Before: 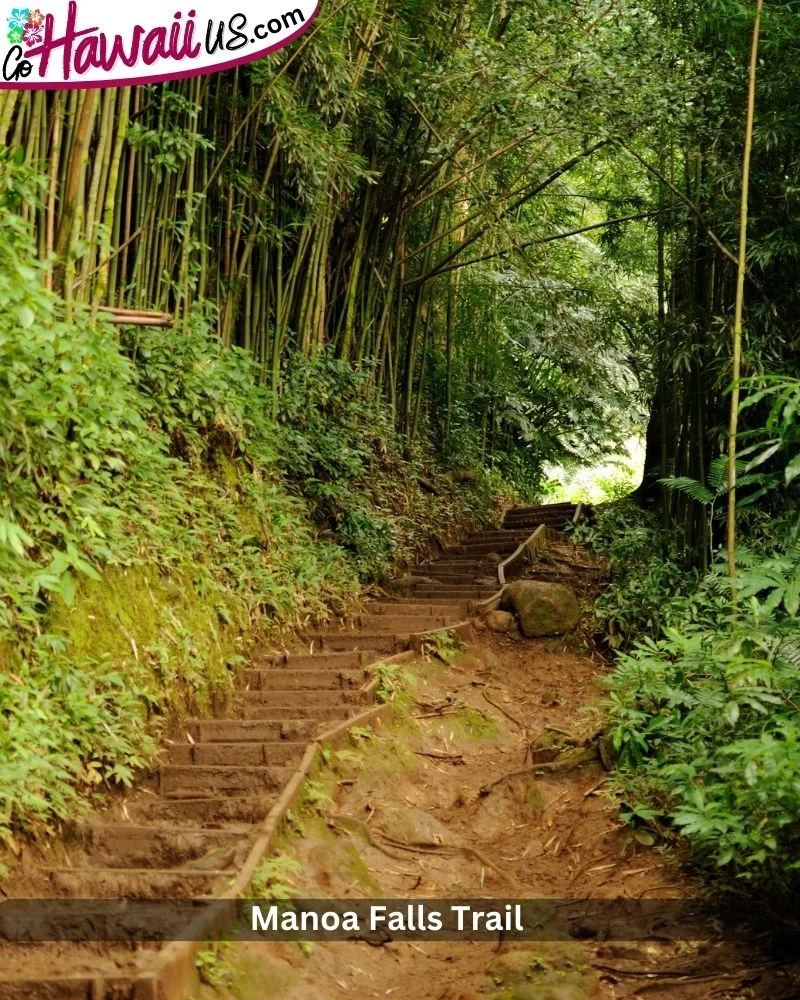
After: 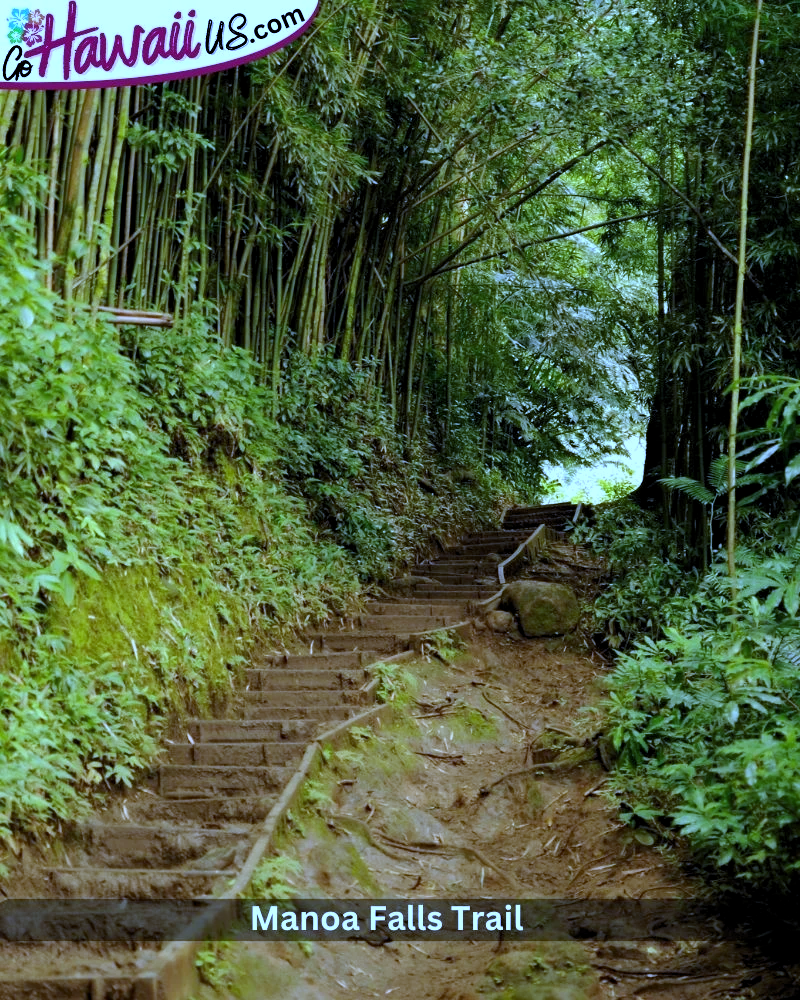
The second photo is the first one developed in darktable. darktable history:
levels: levels [0.026, 0.507, 0.987]
white balance: red 0.766, blue 1.537
